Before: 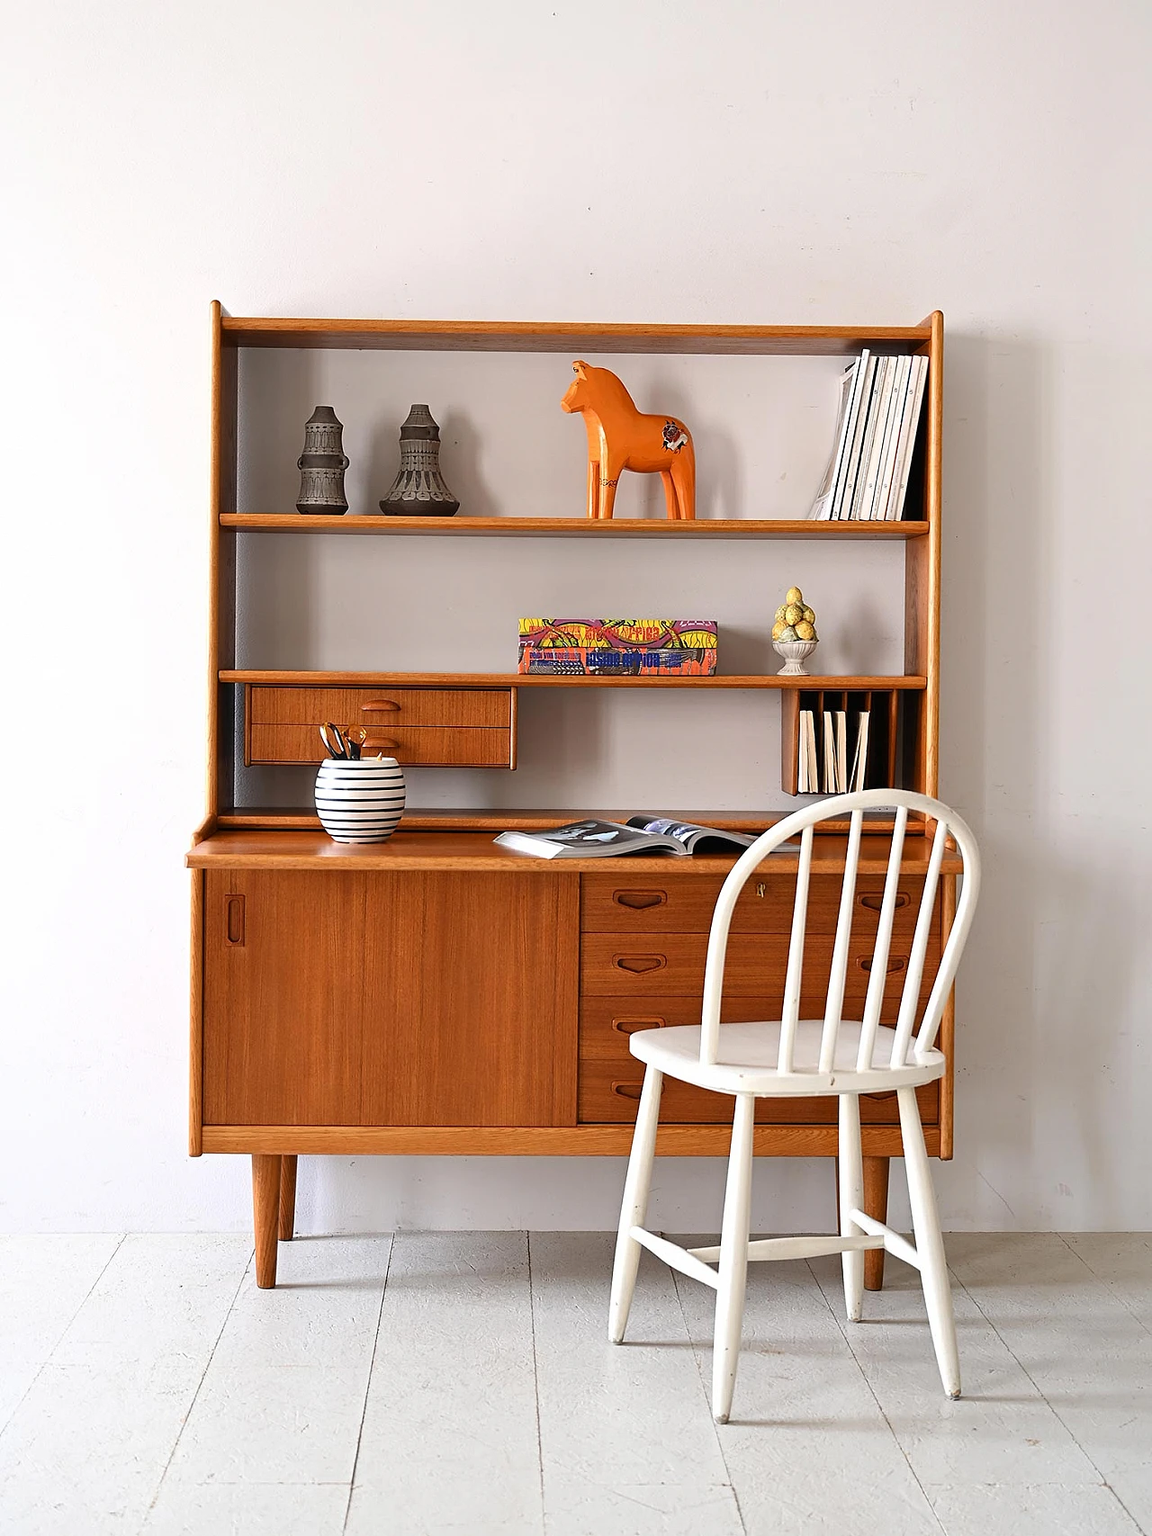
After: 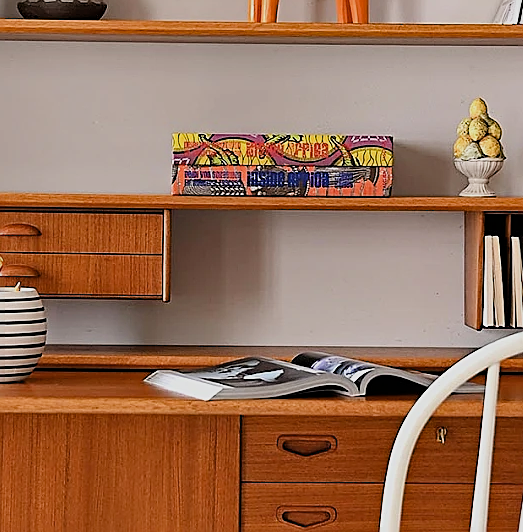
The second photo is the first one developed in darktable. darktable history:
crop: left 31.627%, top 32.484%, right 27.473%, bottom 36.32%
sharpen: on, module defaults
filmic rgb: black relative exposure -7.96 EV, white relative exposure 3.94 EV, threshold 3.02 EV, hardness 4.24, enable highlight reconstruction true
haze removal: compatibility mode true, adaptive false
tone equalizer: on, module defaults
